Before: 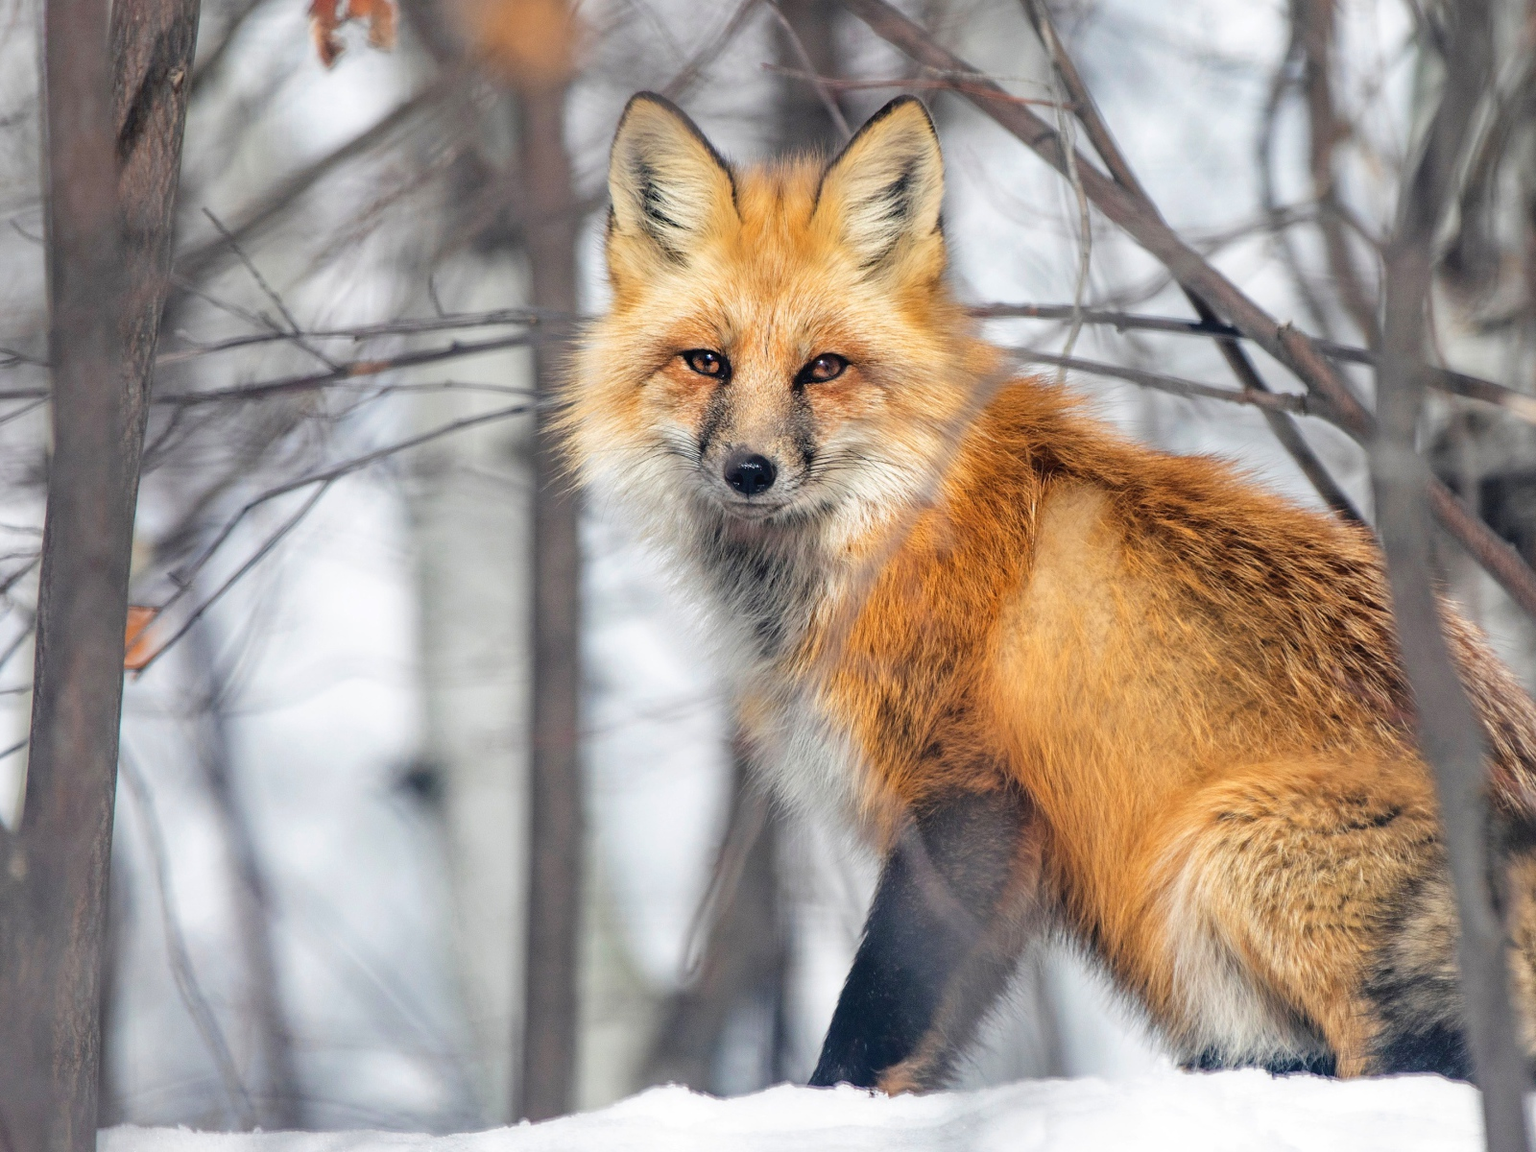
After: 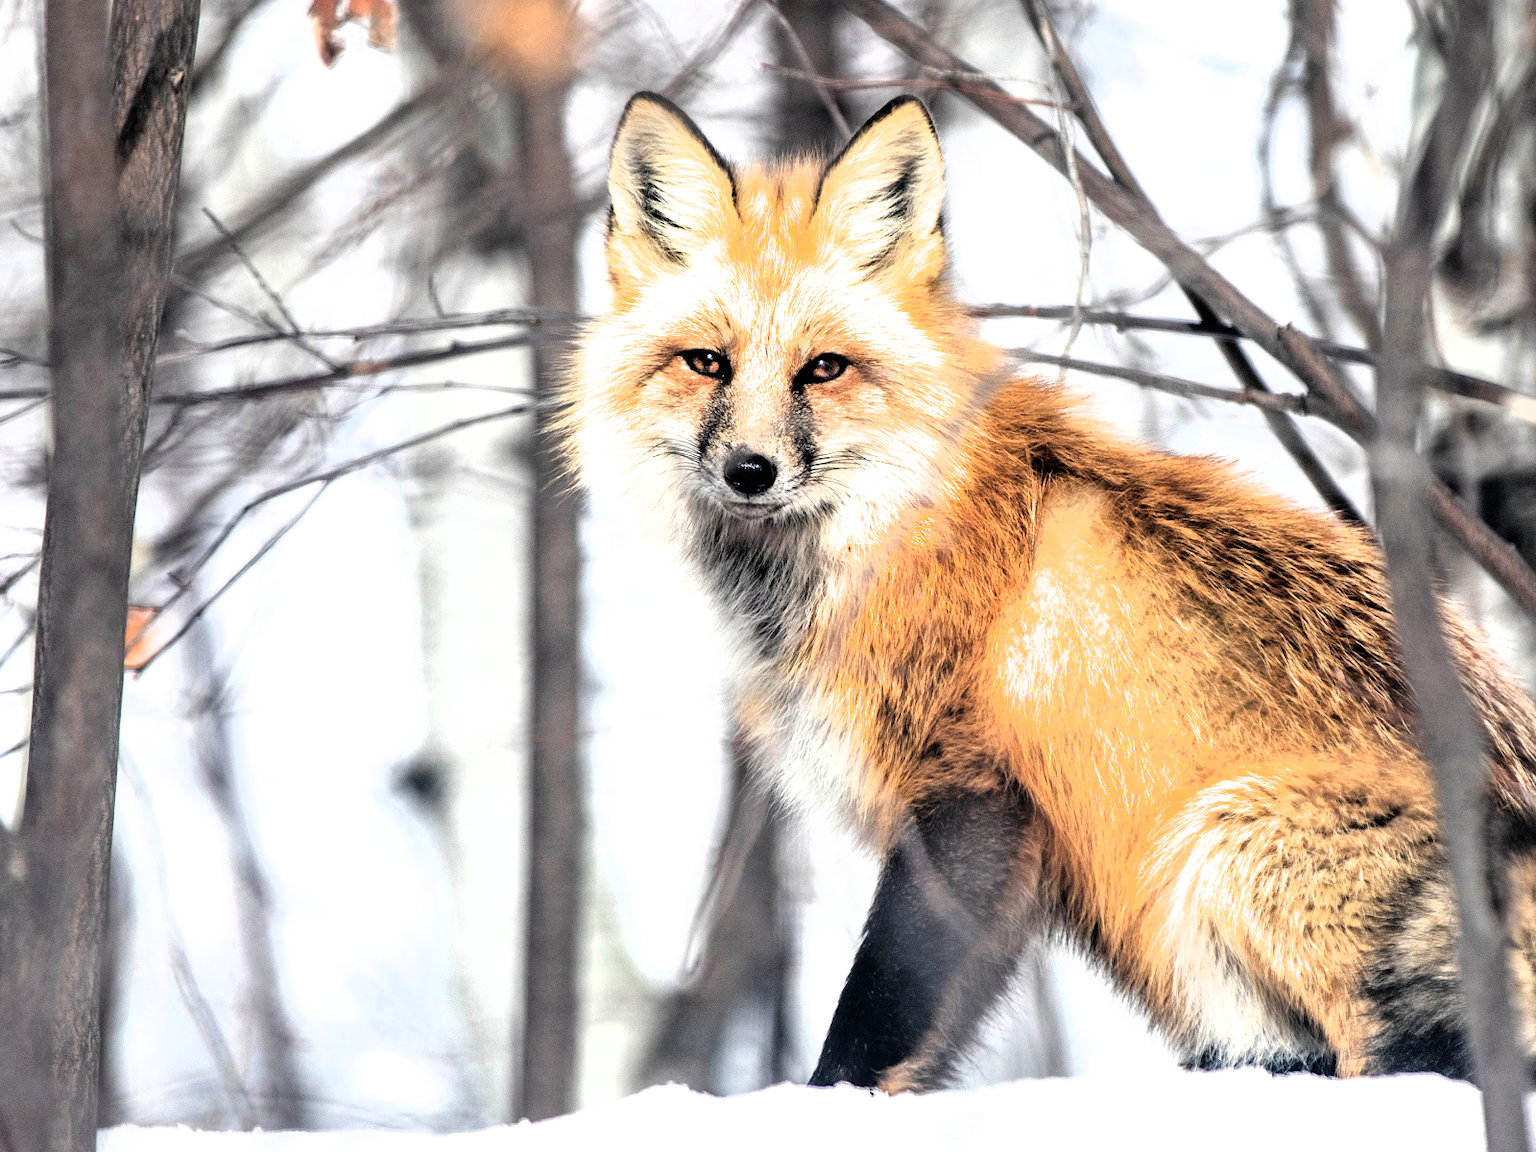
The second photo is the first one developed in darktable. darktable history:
filmic rgb: black relative exposure -8.2 EV, white relative exposure 2.2 EV, threshold 3 EV, hardness 7.11, latitude 85.74%, contrast 1.696, highlights saturation mix -4%, shadows ↔ highlights balance -2.69%, color science v5 (2021), contrast in shadows safe, contrast in highlights safe, enable highlight reconstruction true
exposure: black level correction 0, exposure 0.3 EV, compensate highlight preservation false
